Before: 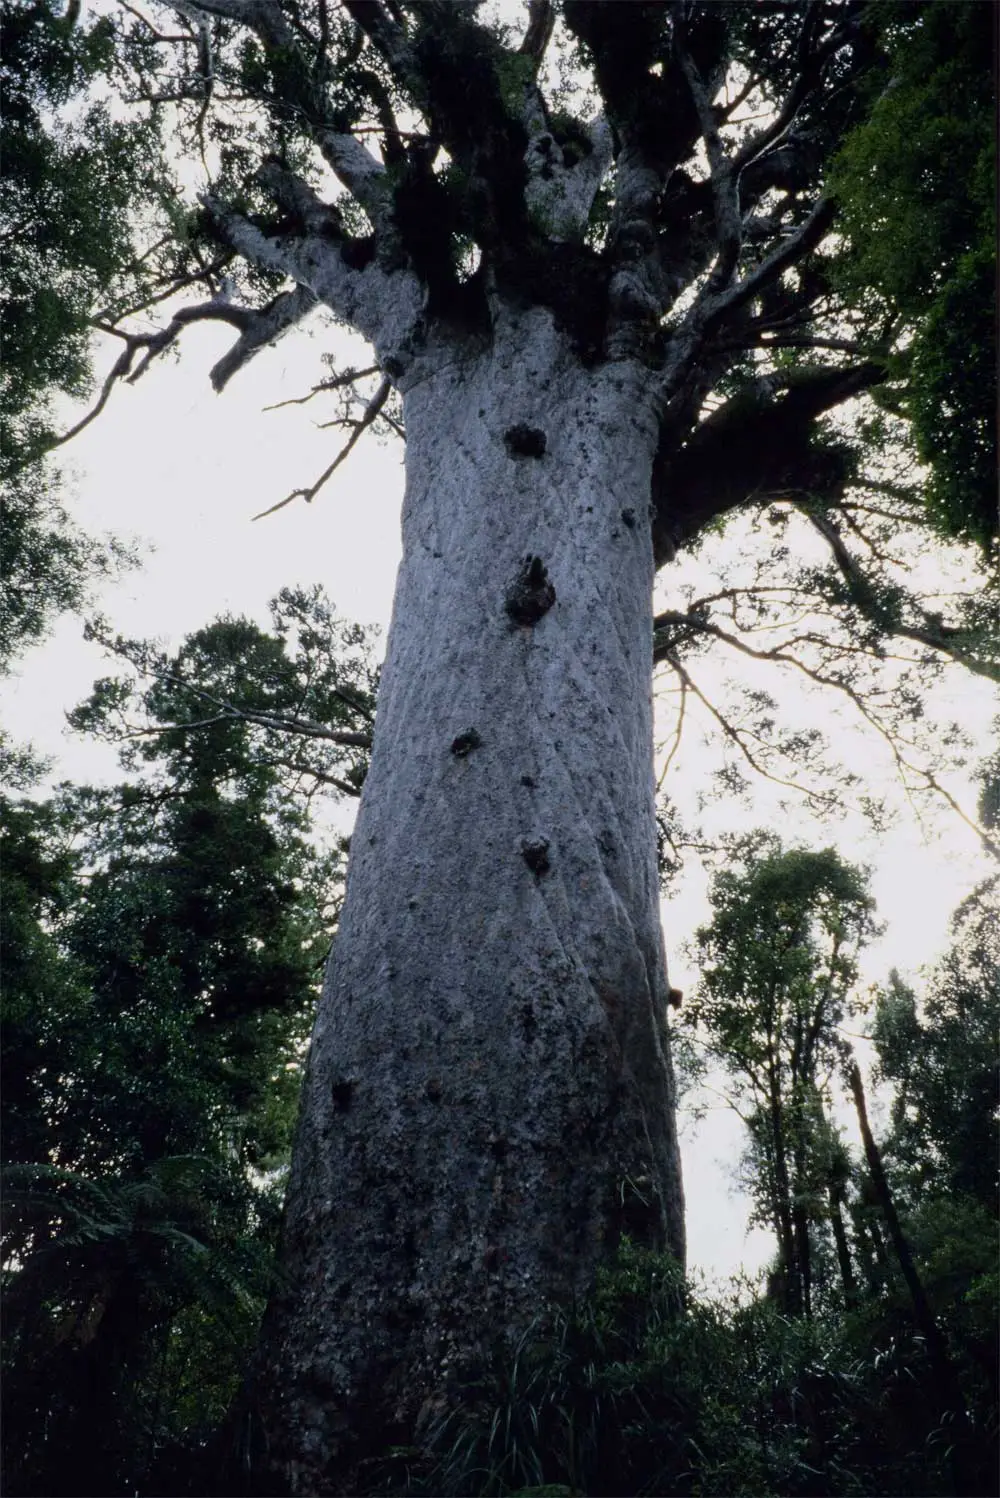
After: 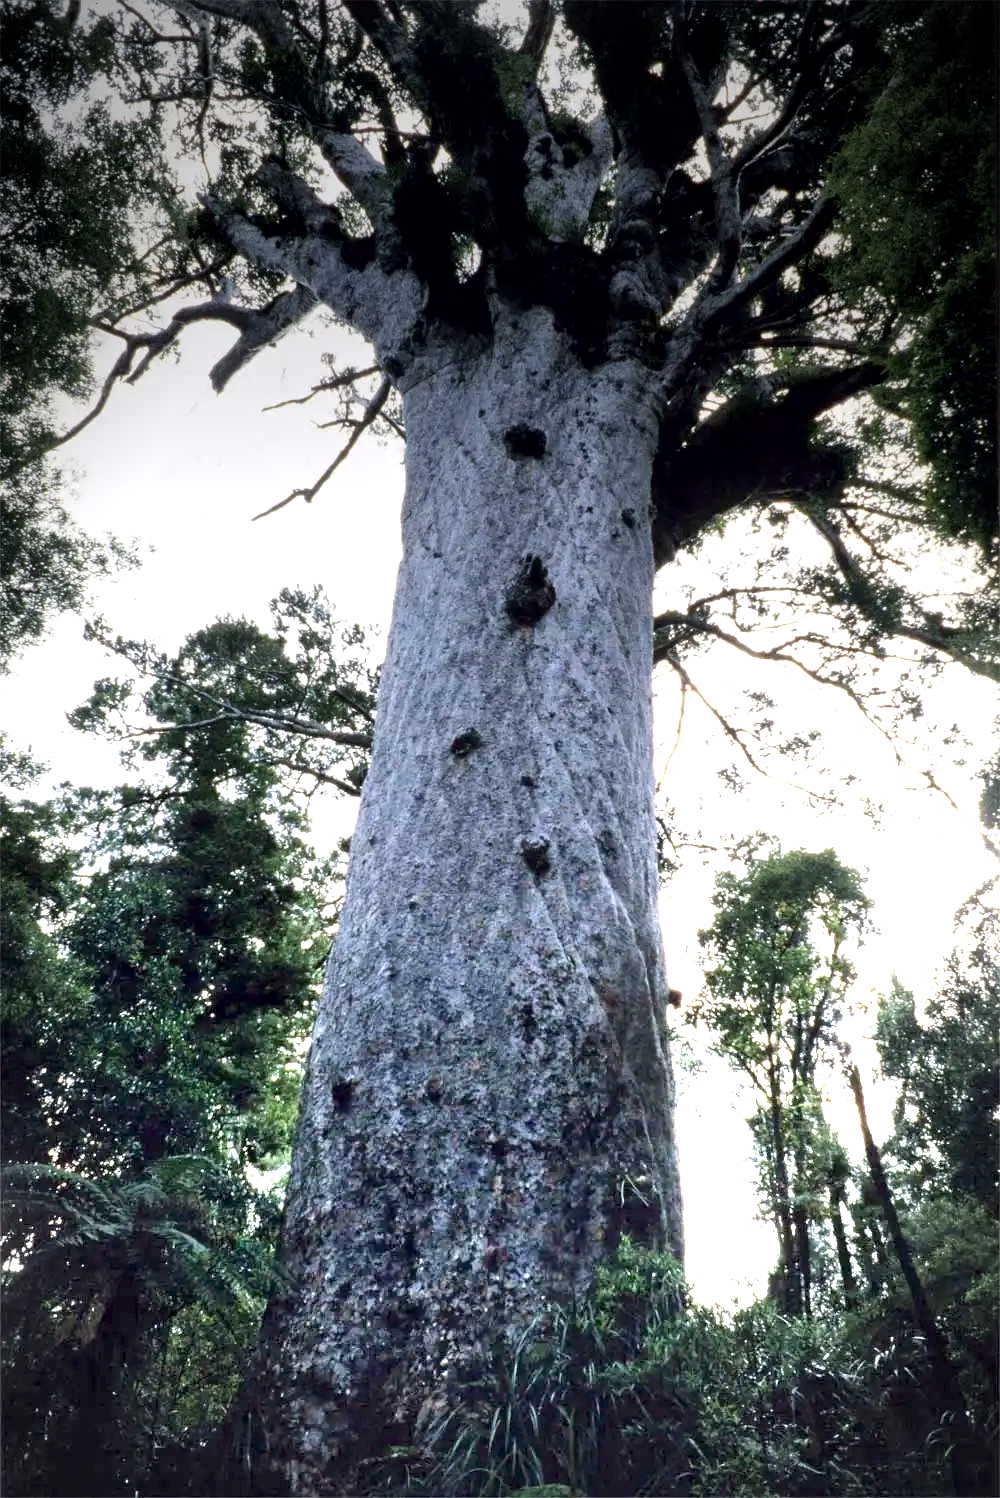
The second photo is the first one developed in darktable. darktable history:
tone equalizer: on, module defaults
exposure: exposure -0.116 EV, compensate exposure bias true, compensate highlight preservation false
local contrast: mode bilateral grid, contrast 20, coarseness 50, detail 144%, midtone range 0.2
vignetting: automatic ratio true
graduated density: density -3.9 EV
